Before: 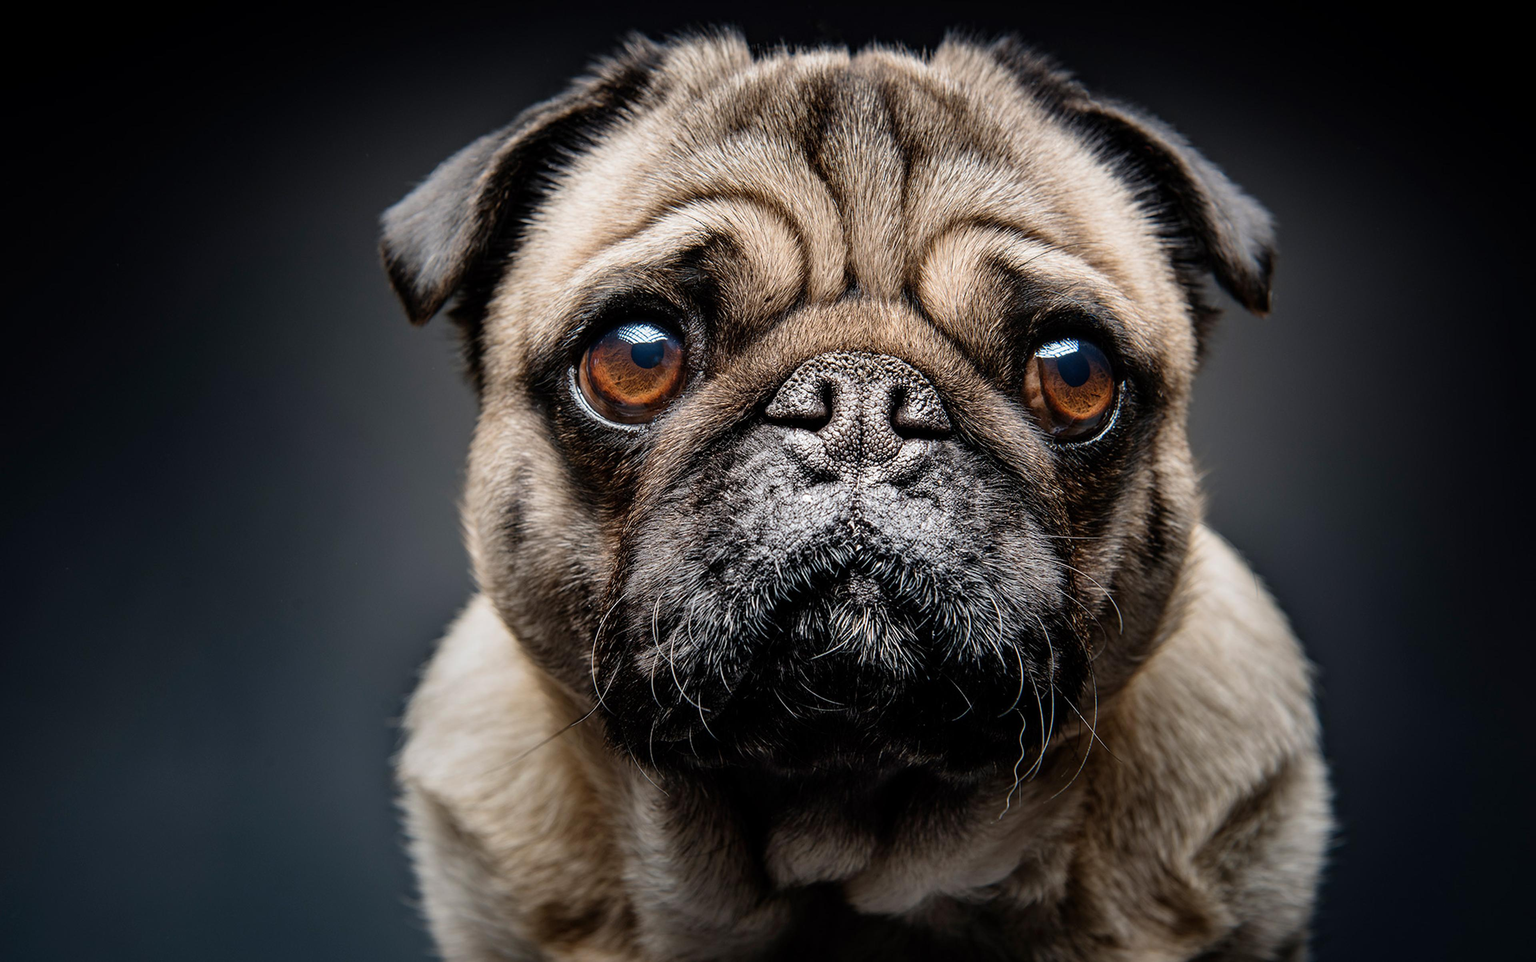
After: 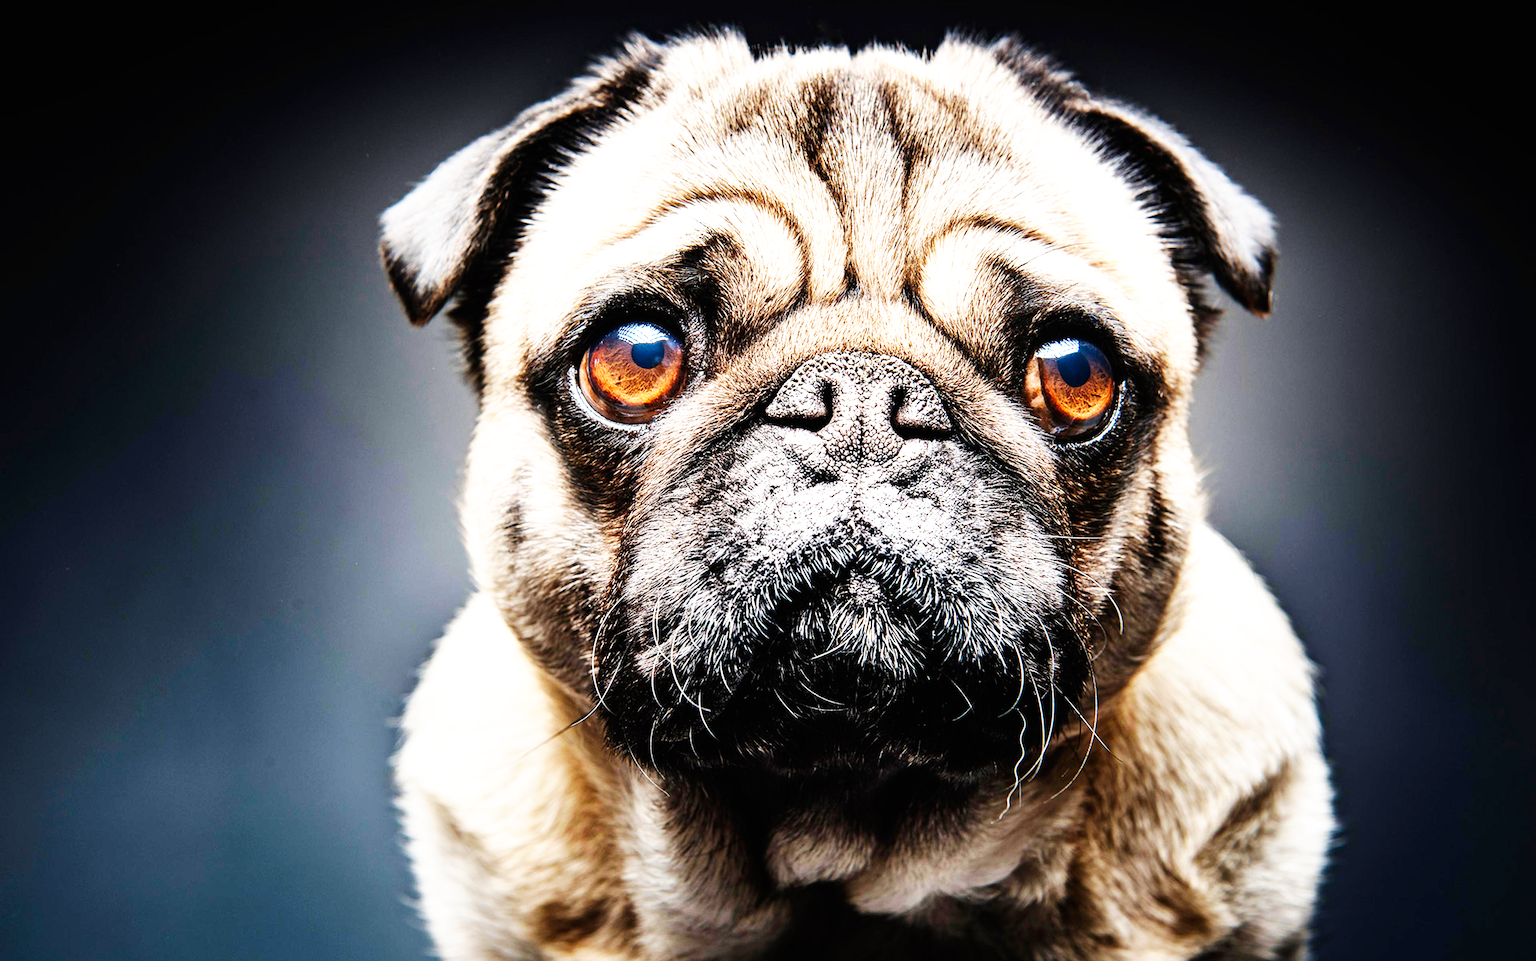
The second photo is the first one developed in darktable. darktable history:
exposure: black level correction 0, exposure 1 EV, compensate exposure bias true, compensate highlight preservation false
base curve: curves: ch0 [(0, 0) (0.007, 0.004) (0.027, 0.03) (0.046, 0.07) (0.207, 0.54) (0.442, 0.872) (0.673, 0.972) (1, 1)], preserve colors none
